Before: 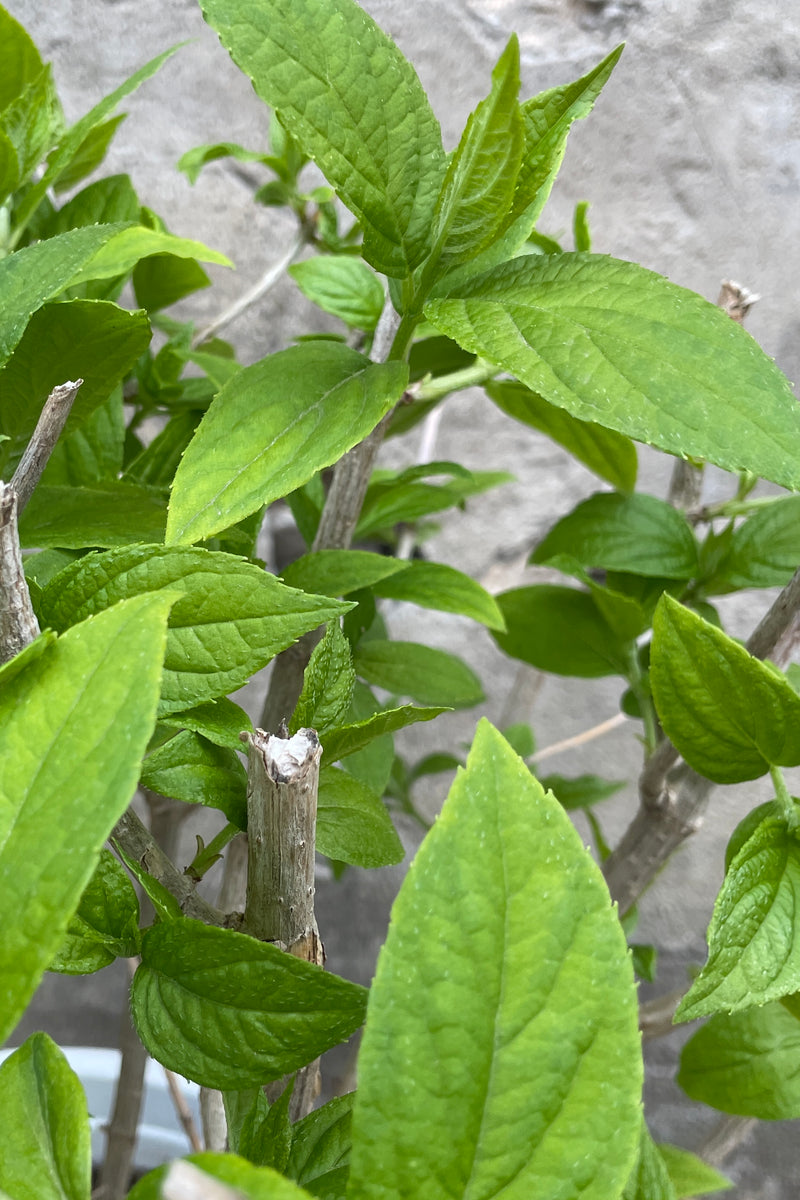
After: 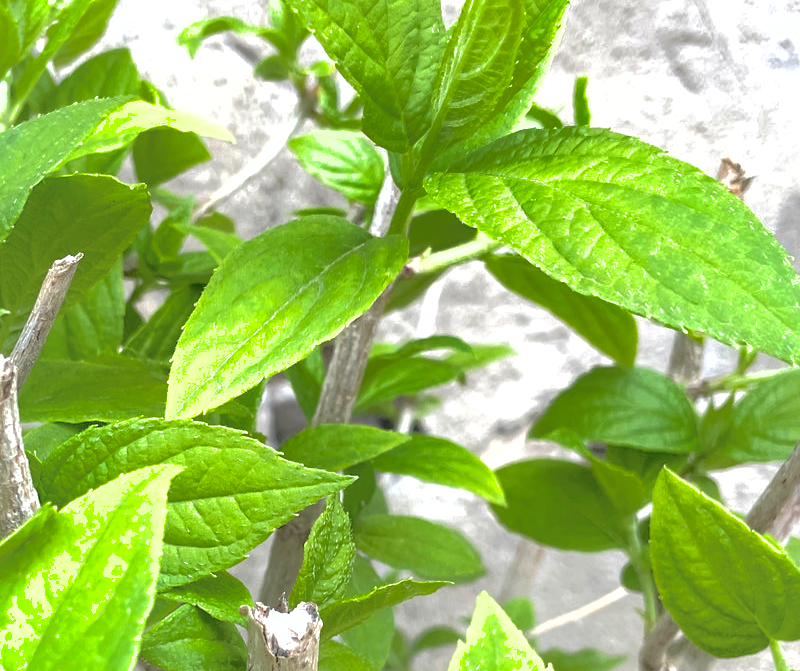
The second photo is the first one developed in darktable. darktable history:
exposure: black level correction 0, exposure 0.849 EV, compensate highlight preservation false
crop and rotate: top 10.562%, bottom 33.494%
tone curve: curves: ch0 [(0, 0) (0.003, 0.031) (0.011, 0.041) (0.025, 0.054) (0.044, 0.06) (0.069, 0.083) (0.1, 0.108) (0.136, 0.135) (0.177, 0.179) (0.224, 0.231) (0.277, 0.294) (0.335, 0.378) (0.399, 0.463) (0.468, 0.552) (0.543, 0.627) (0.623, 0.694) (0.709, 0.776) (0.801, 0.849) (0.898, 0.905) (1, 1)], color space Lab, independent channels, preserve colors none
shadows and highlights: shadows 39.71, highlights -59.79
